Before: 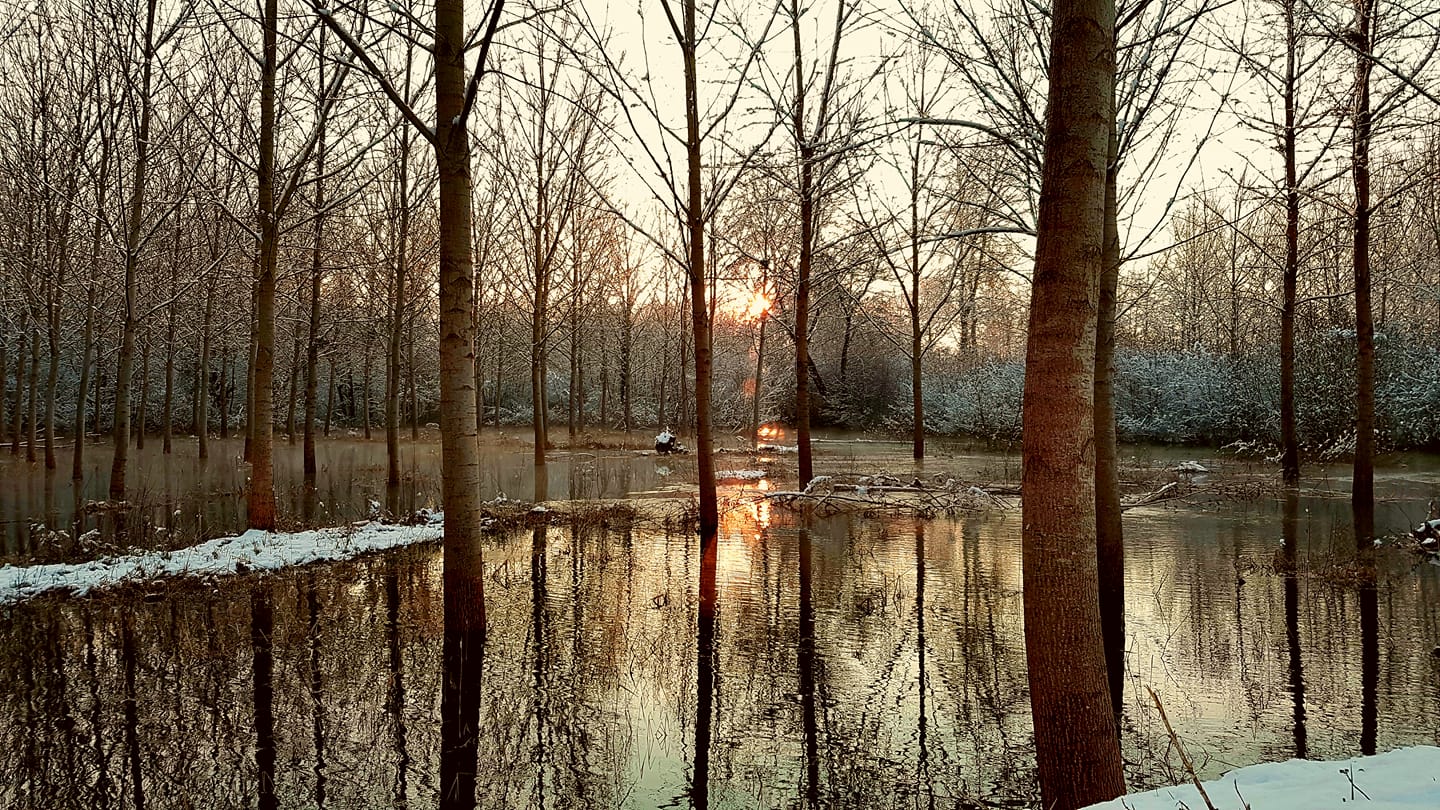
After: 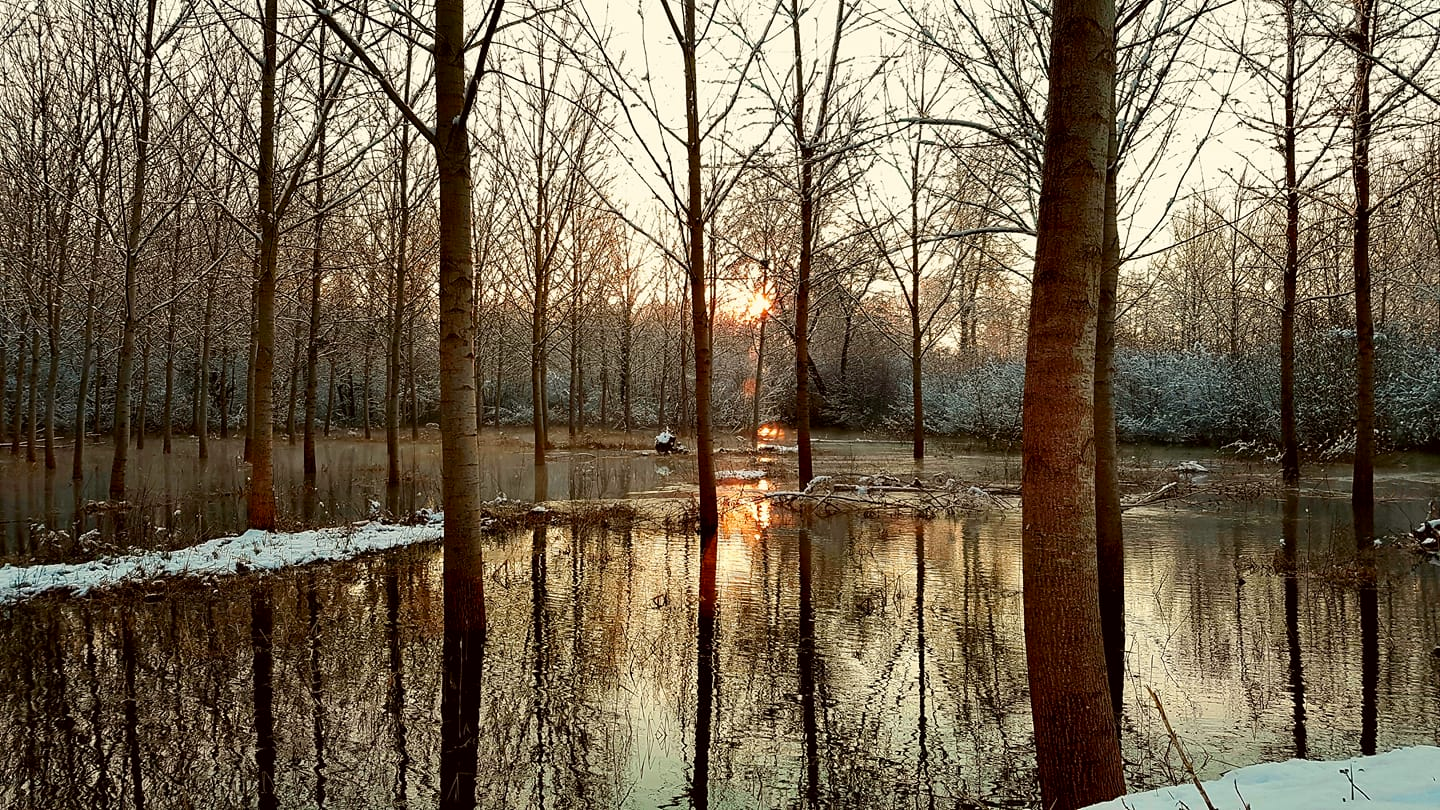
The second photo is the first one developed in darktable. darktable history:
contrast brightness saturation: contrast 0.08, saturation 0.2
color balance rgb: perceptual saturation grading › global saturation 10%
color zones: curves: ch0 [(0, 0.5) (0.143, 0.5) (0.286, 0.5) (0.429, 0.504) (0.571, 0.5) (0.714, 0.509) (0.857, 0.5) (1, 0.5)]; ch1 [(0, 0.425) (0.143, 0.425) (0.286, 0.375) (0.429, 0.405) (0.571, 0.5) (0.714, 0.47) (0.857, 0.425) (1, 0.435)]; ch2 [(0, 0.5) (0.143, 0.5) (0.286, 0.5) (0.429, 0.517) (0.571, 0.5) (0.714, 0.51) (0.857, 0.5) (1, 0.5)]
